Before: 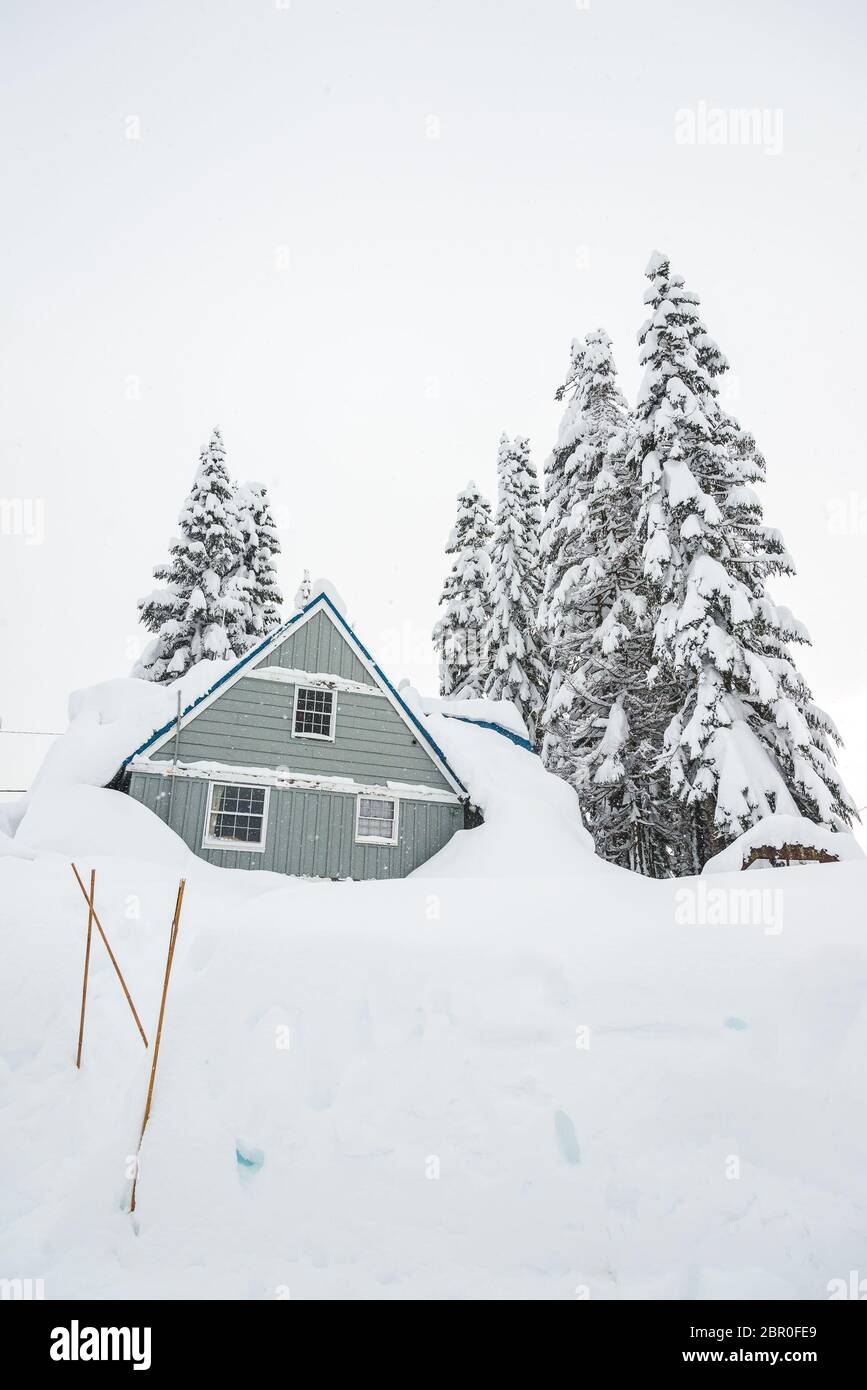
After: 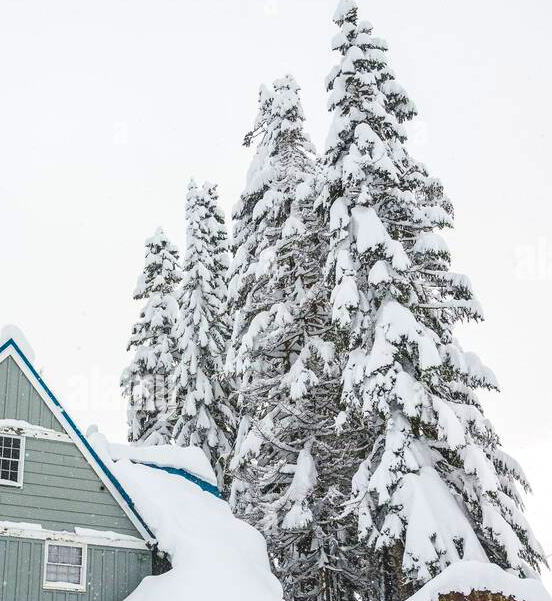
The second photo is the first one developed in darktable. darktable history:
crop: left 36.005%, top 18.293%, right 0.31%, bottom 38.444%
color balance rgb: perceptual saturation grading › global saturation 20%, global vibrance 20%
